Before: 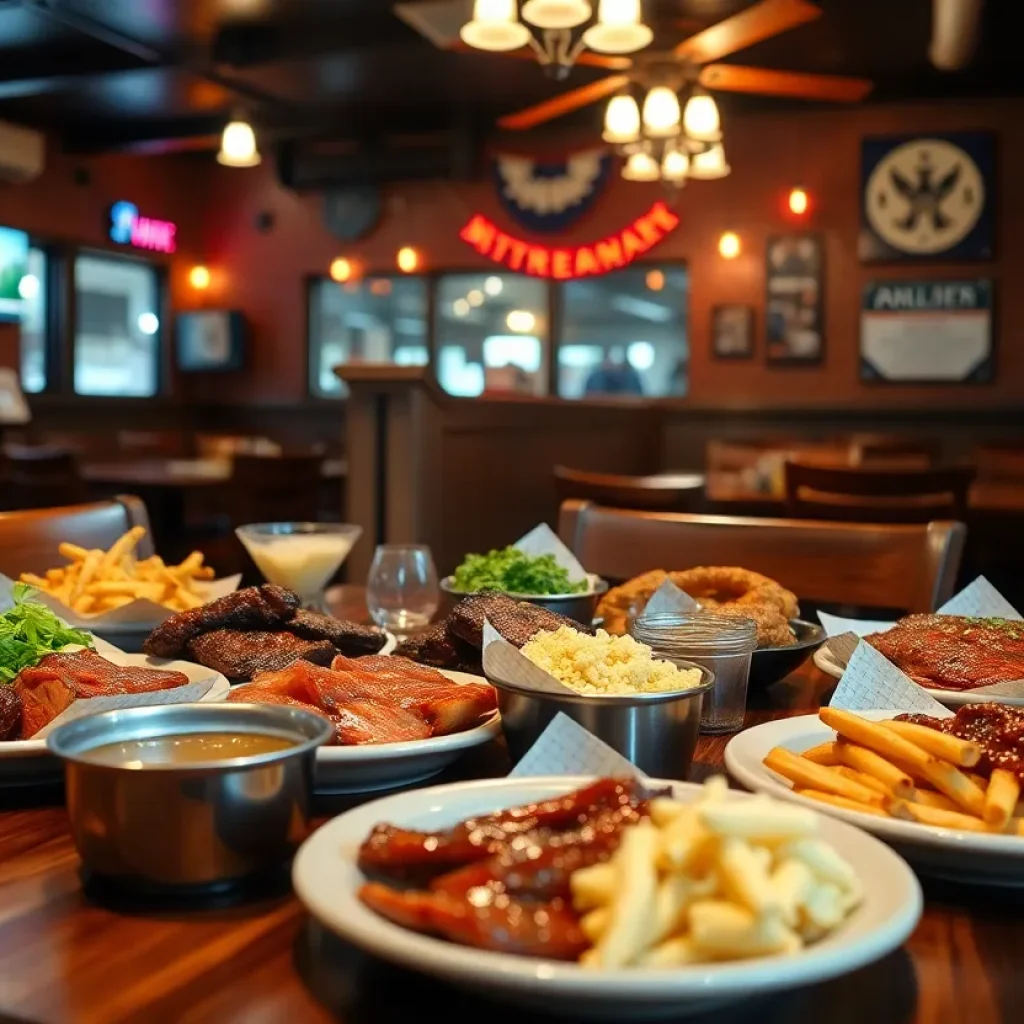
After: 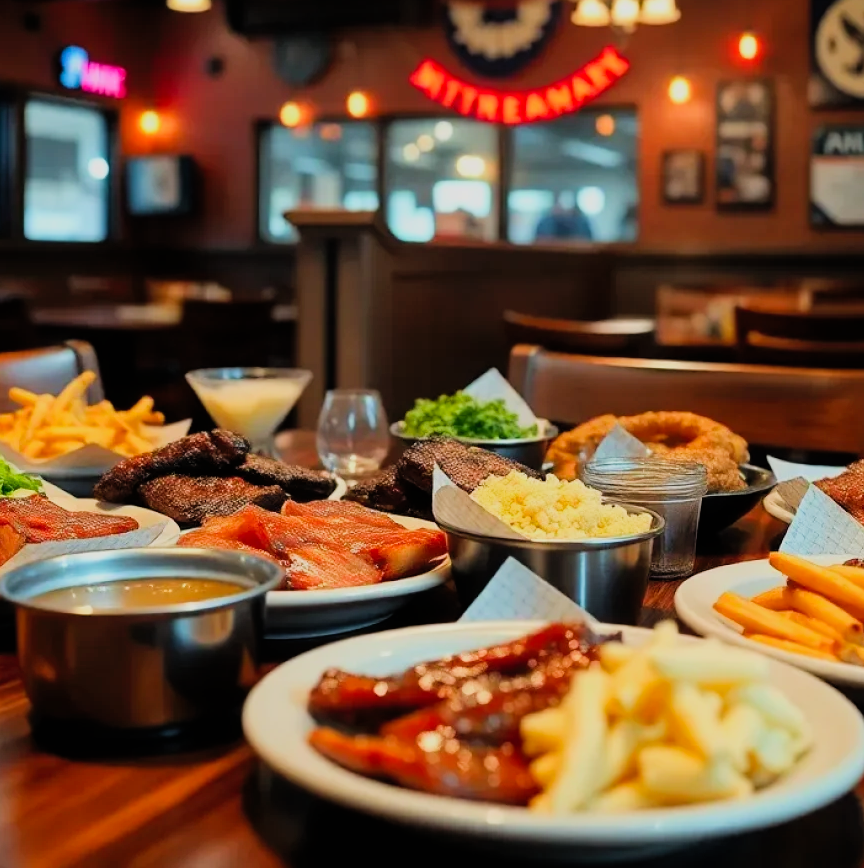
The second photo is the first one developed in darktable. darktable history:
crop and rotate: left 4.923%, top 15.225%, right 10.698%
filmic rgb: black relative exposure -7.65 EV, white relative exposure 4.56 EV, hardness 3.61, contrast 1.109
contrast brightness saturation: contrast 0.073, brightness 0.078, saturation 0.185
